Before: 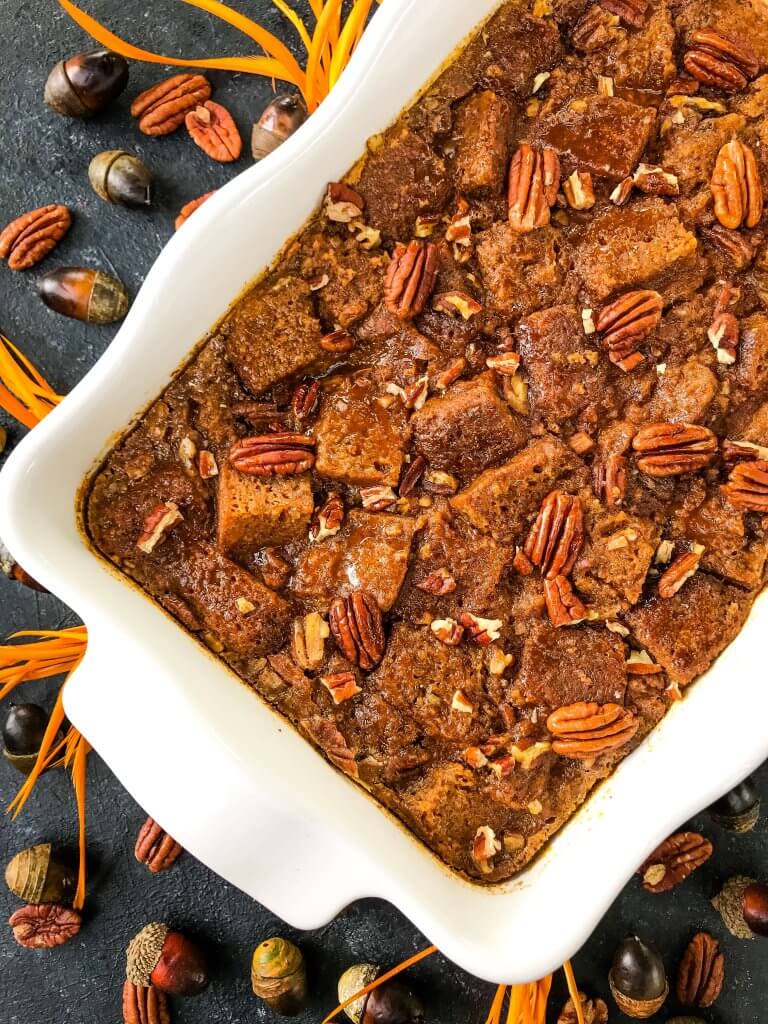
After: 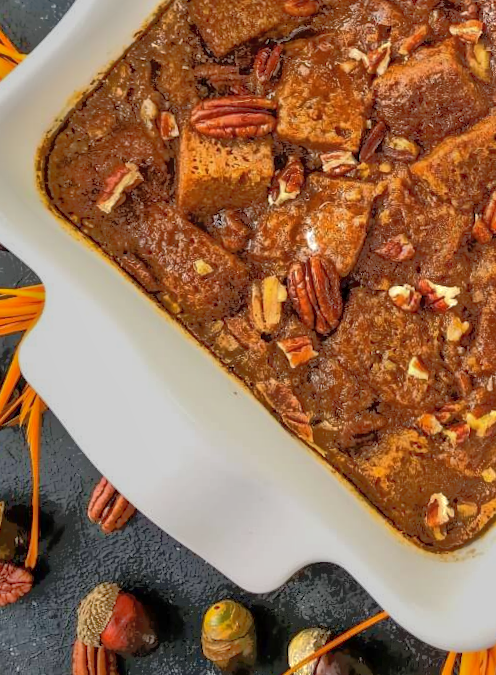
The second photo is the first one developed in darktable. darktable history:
crop and rotate: angle -1.17°, left 4.008%, top 32.258%, right 29.571%
tone equalizer: -7 EV -0.638 EV, -6 EV 1.04 EV, -5 EV -0.45 EV, -4 EV 0.424 EV, -3 EV 0.432 EV, -2 EV 0.168 EV, -1 EV -0.172 EV, +0 EV -0.389 EV
shadows and highlights: on, module defaults
